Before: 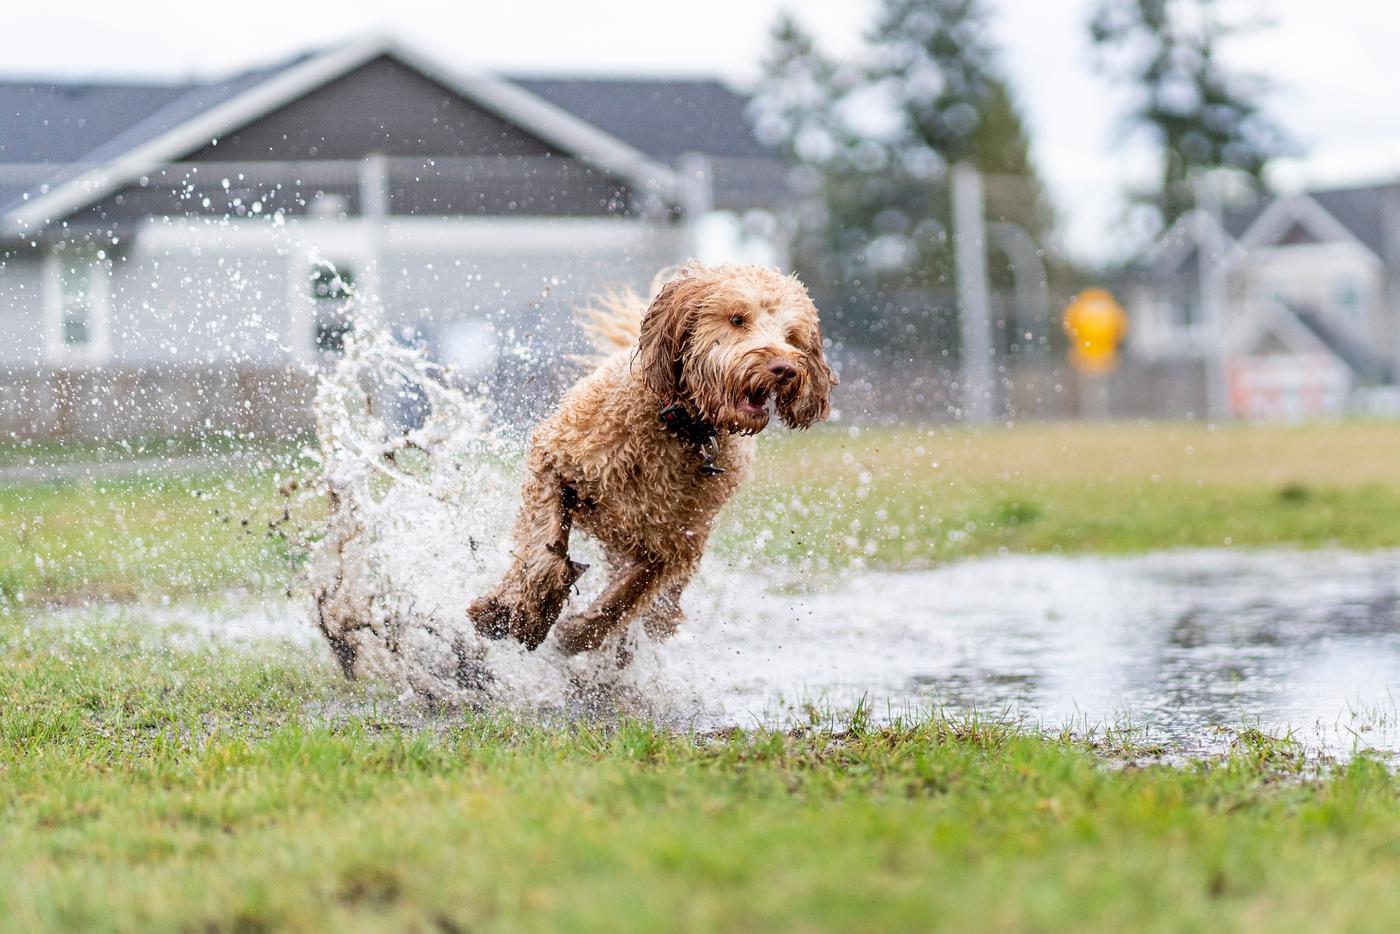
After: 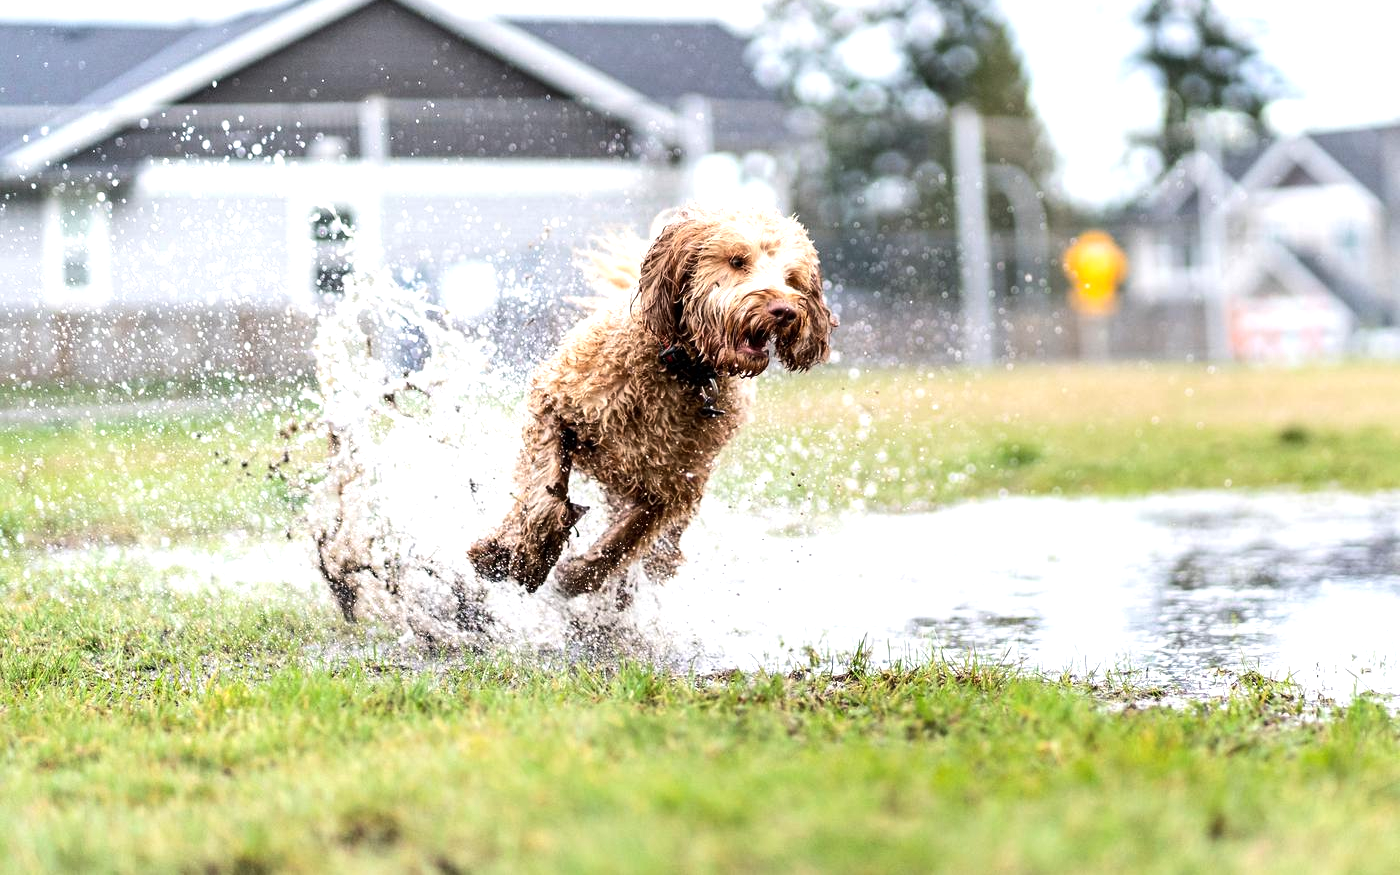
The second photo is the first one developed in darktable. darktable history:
crop and rotate: top 6.25%
tone equalizer: -8 EV -0.75 EV, -7 EV -0.7 EV, -6 EV -0.6 EV, -5 EV -0.4 EV, -3 EV 0.4 EV, -2 EV 0.6 EV, -1 EV 0.7 EV, +0 EV 0.75 EV, edges refinement/feathering 500, mask exposure compensation -1.57 EV, preserve details no
